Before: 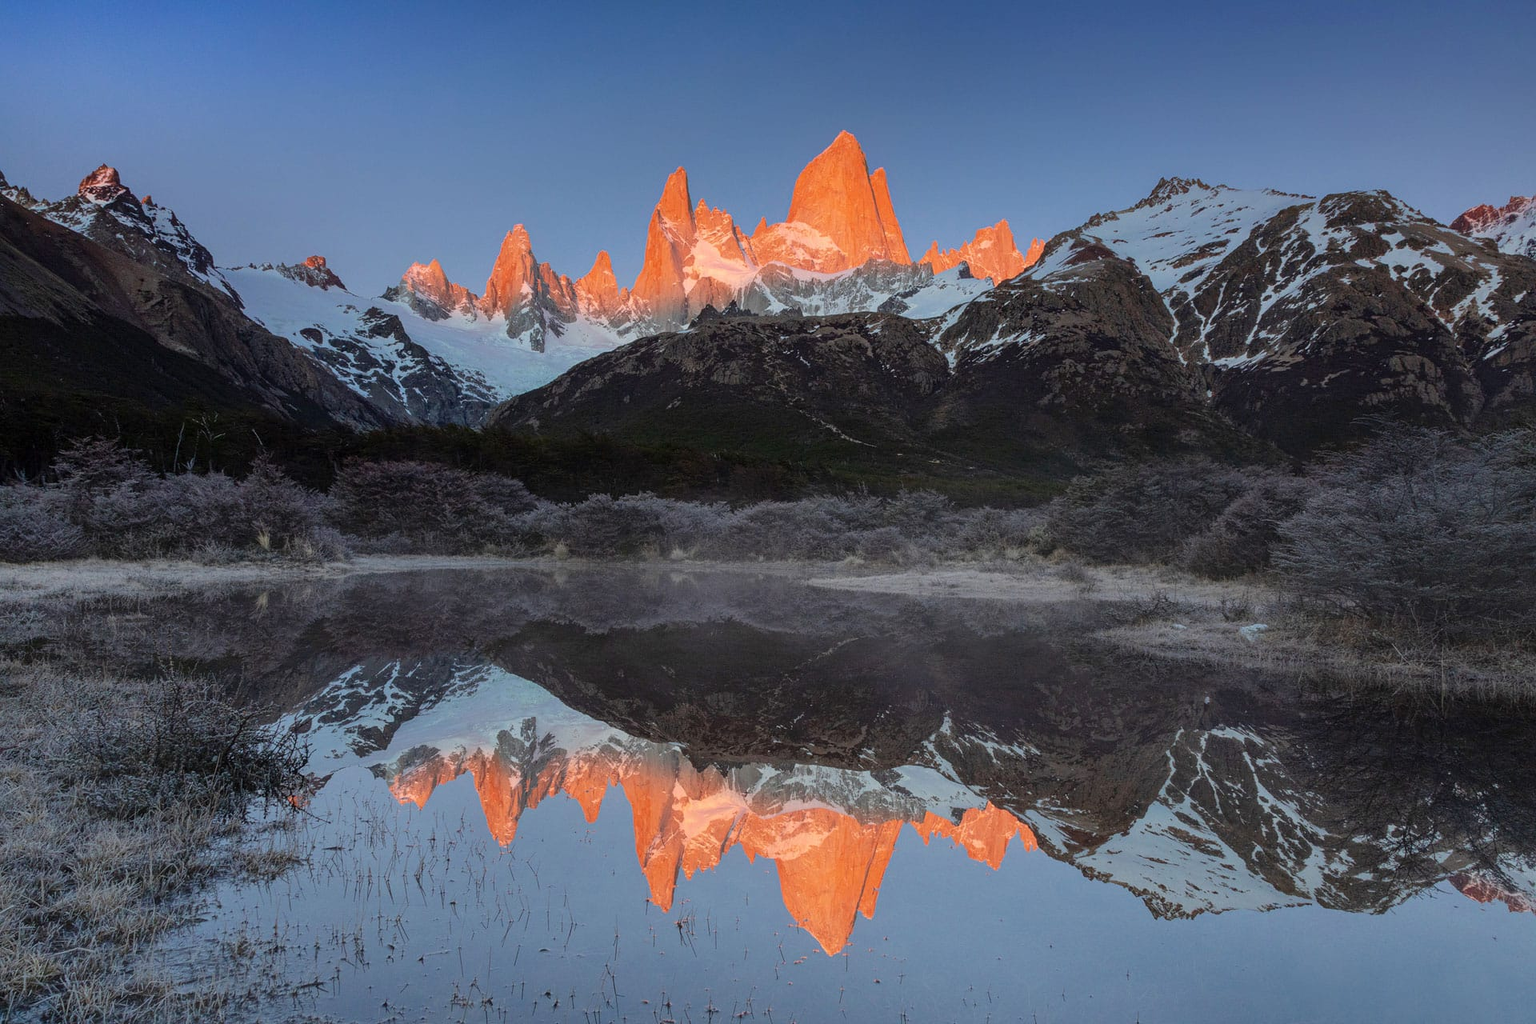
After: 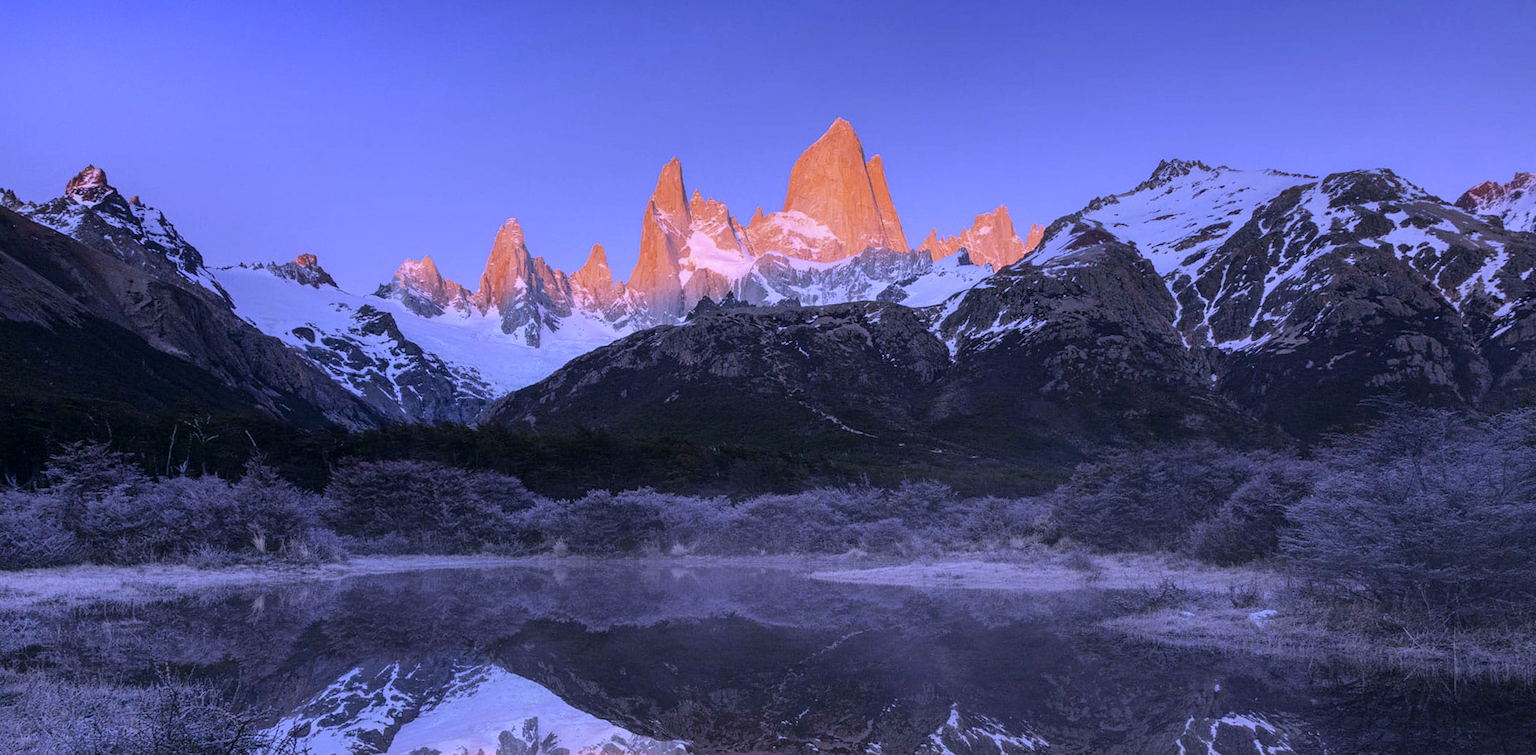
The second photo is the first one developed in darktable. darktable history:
crop: bottom 24.967%
white balance: red 0.98, blue 1.61
color correction: highlights a* 2.75, highlights b* 5, shadows a* -2.04, shadows b* -4.84, saturation 0.8
rotate and perspective: rotation -1°, crop left 0.011, crop right 0.989, crop top 0.025, crop bottom 0.975
